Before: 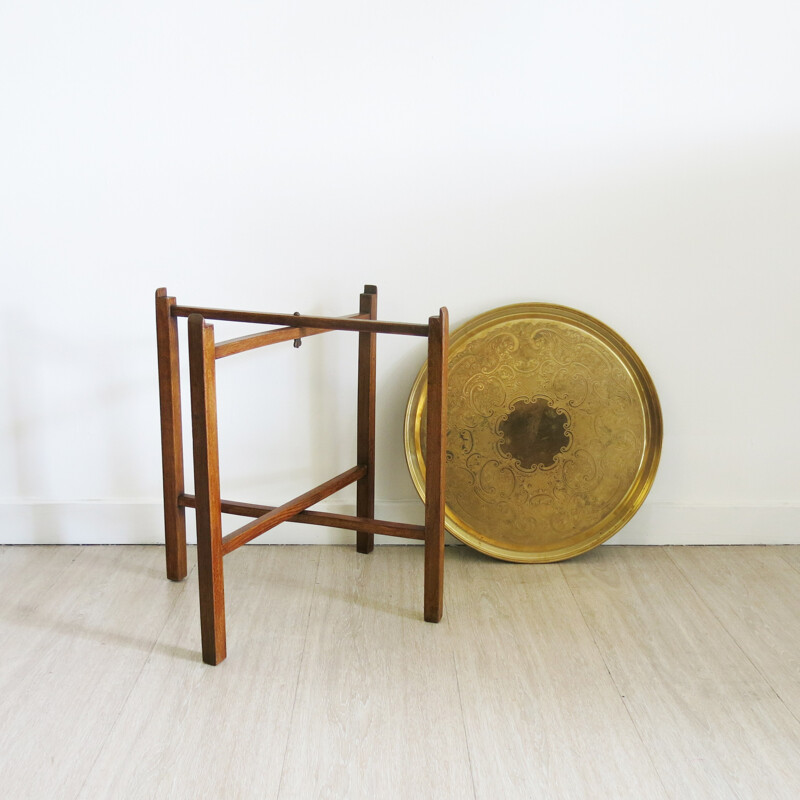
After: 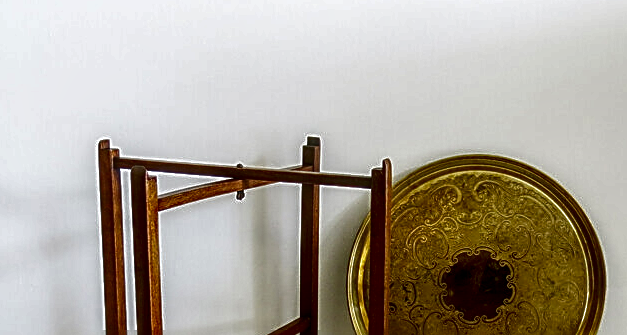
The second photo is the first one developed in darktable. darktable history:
contrast brightness saturation: contrast 0.086, brightness -0.581, saturation 0.17
local contrast: highlights 1%, shadows 2%, detail 181%
crop: left 7.248%, top 18.538%, right 14.253%, bottom 39.487%
sharpen: amount 0.888
